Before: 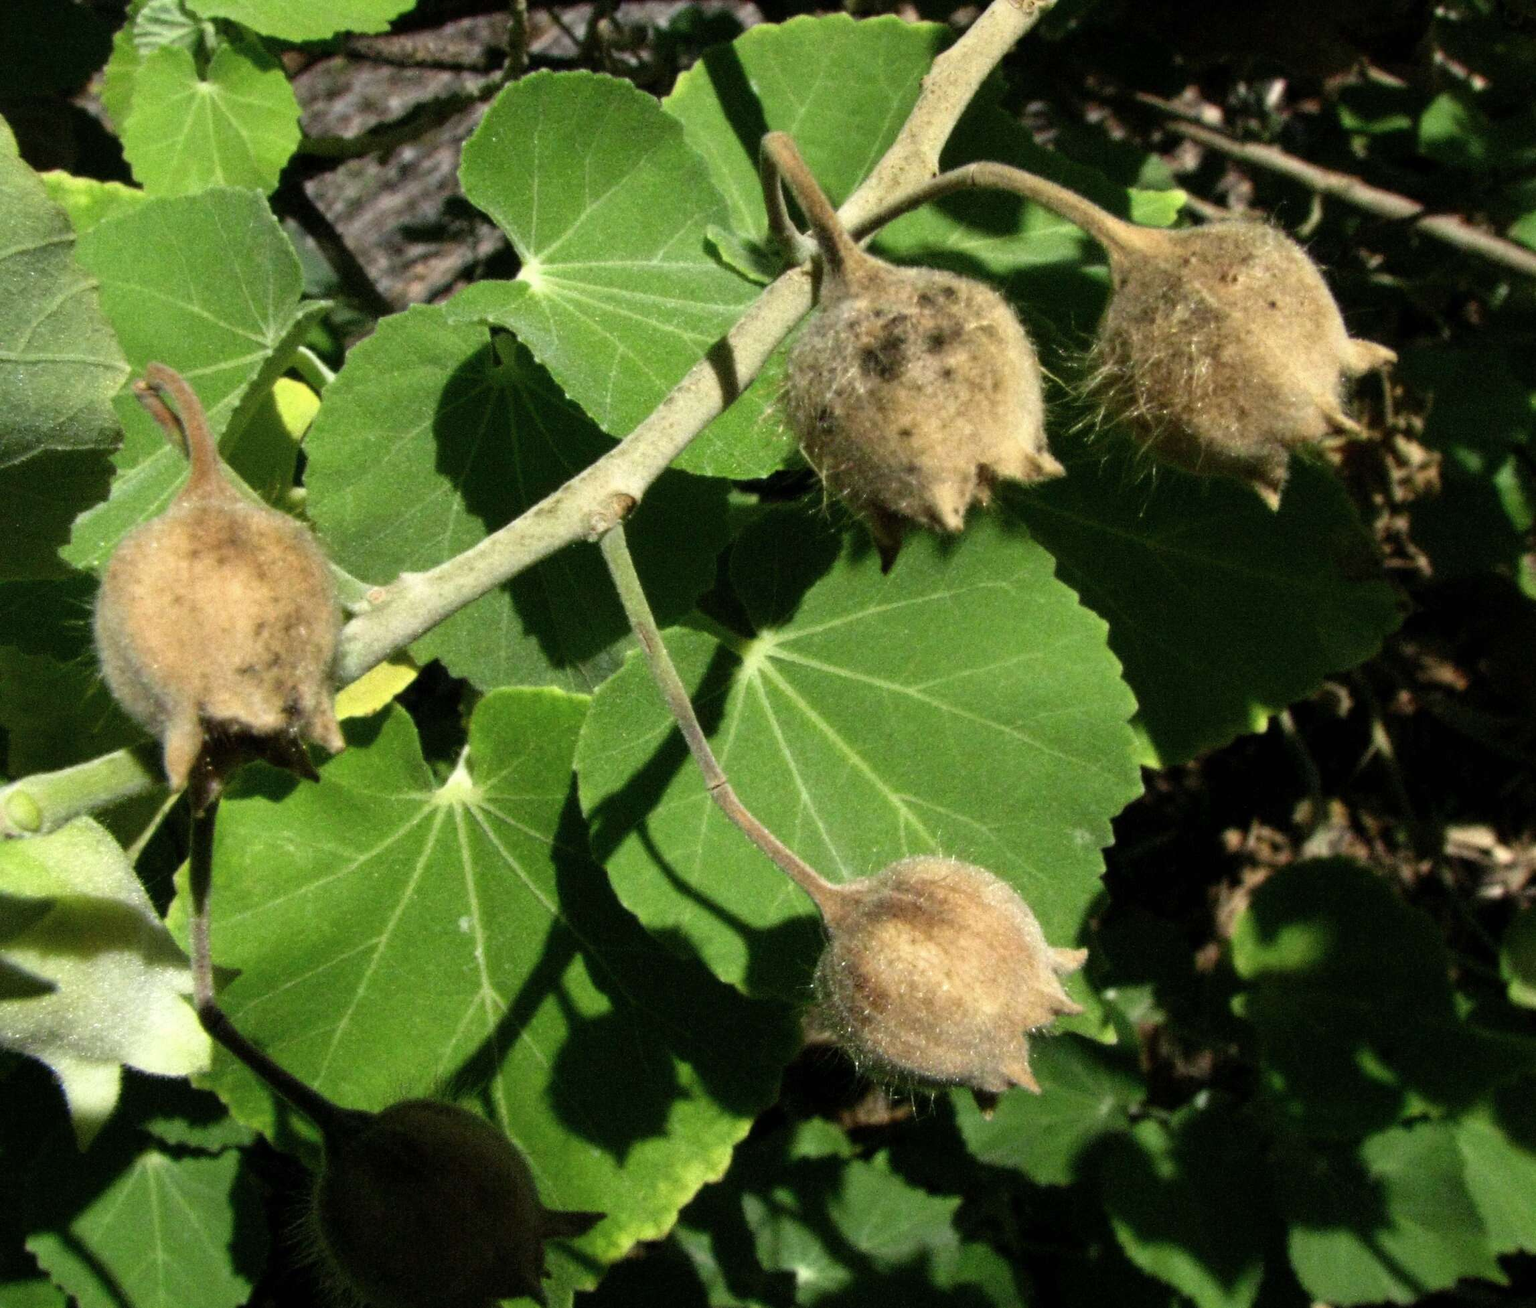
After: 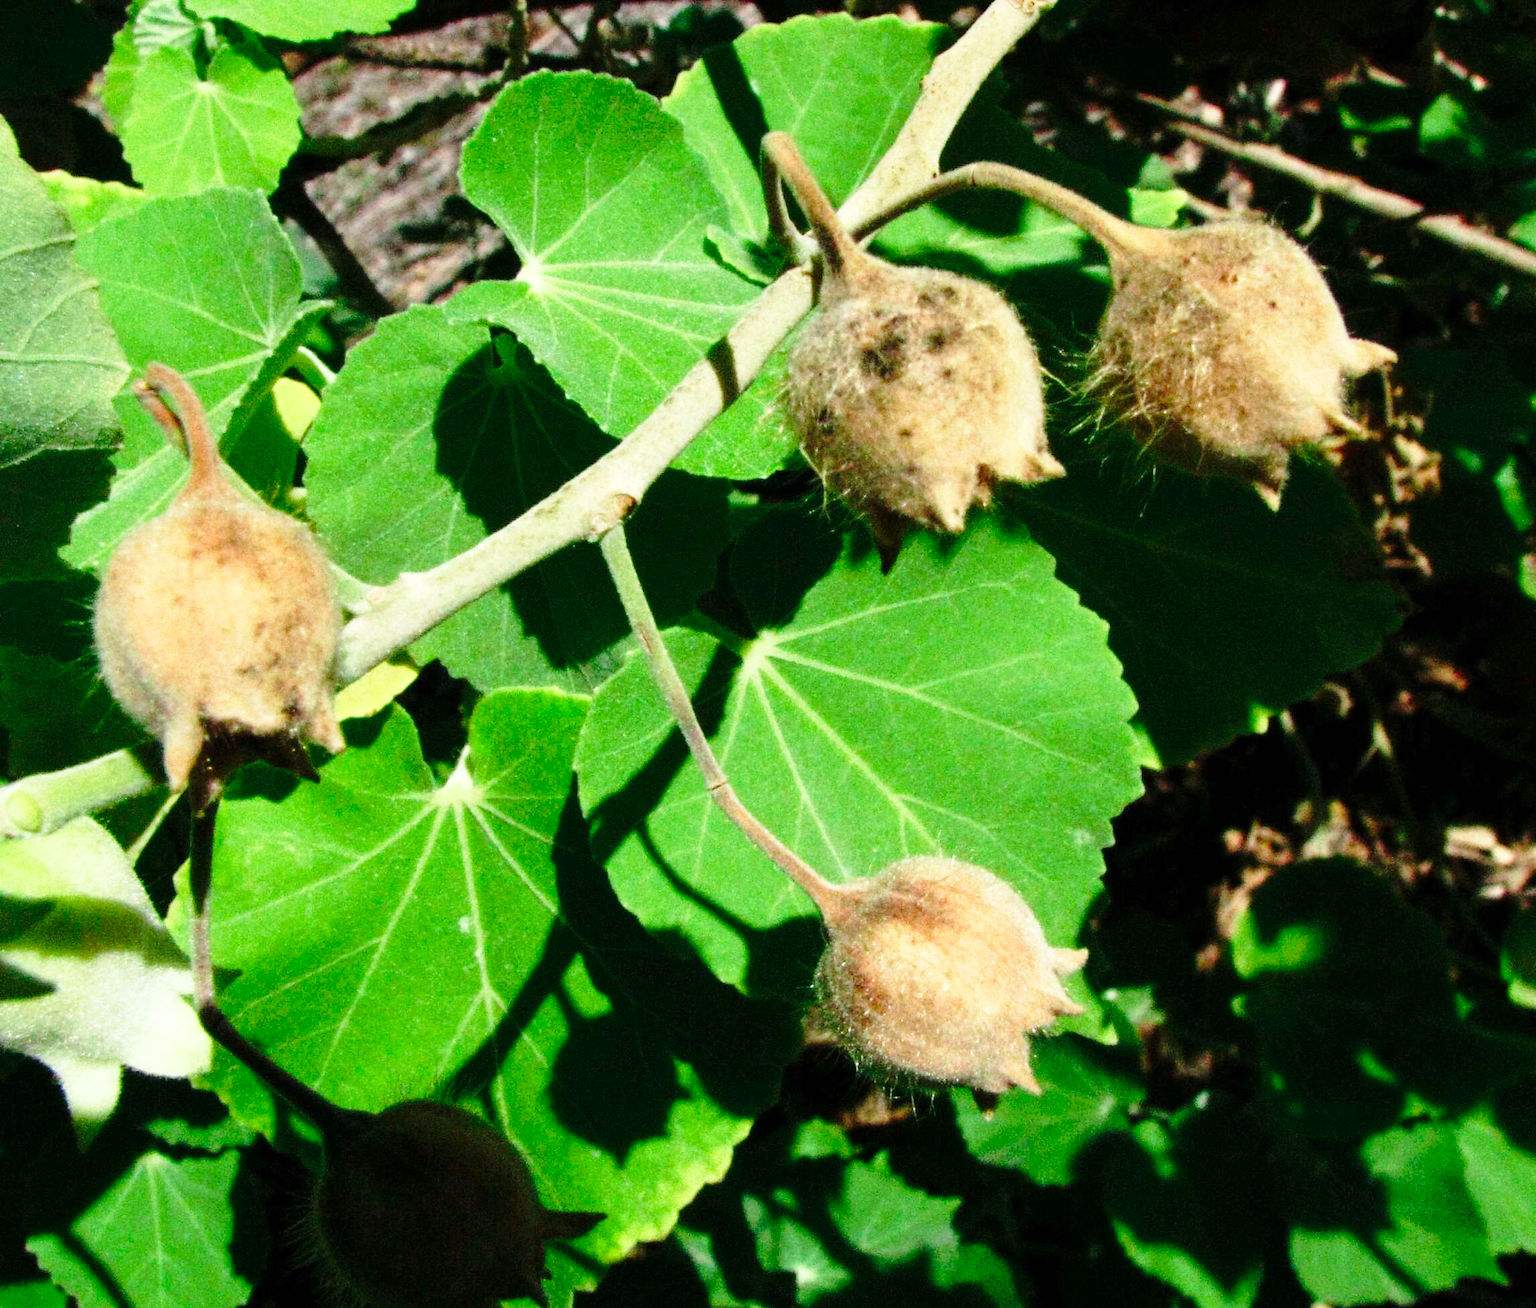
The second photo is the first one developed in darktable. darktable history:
contrast brightness saturation: contrast 0.01, saturation -0.05
base curve: curves: ch0 [(0, 0) (0.028, 0.03) (0.121, 0.232) (0.46, 0.748) (0.859, 0.968) (1, 1)], preserve colors none
color contrast: green-magenta contrast 1.73, blue-yellow contrast 1.15
